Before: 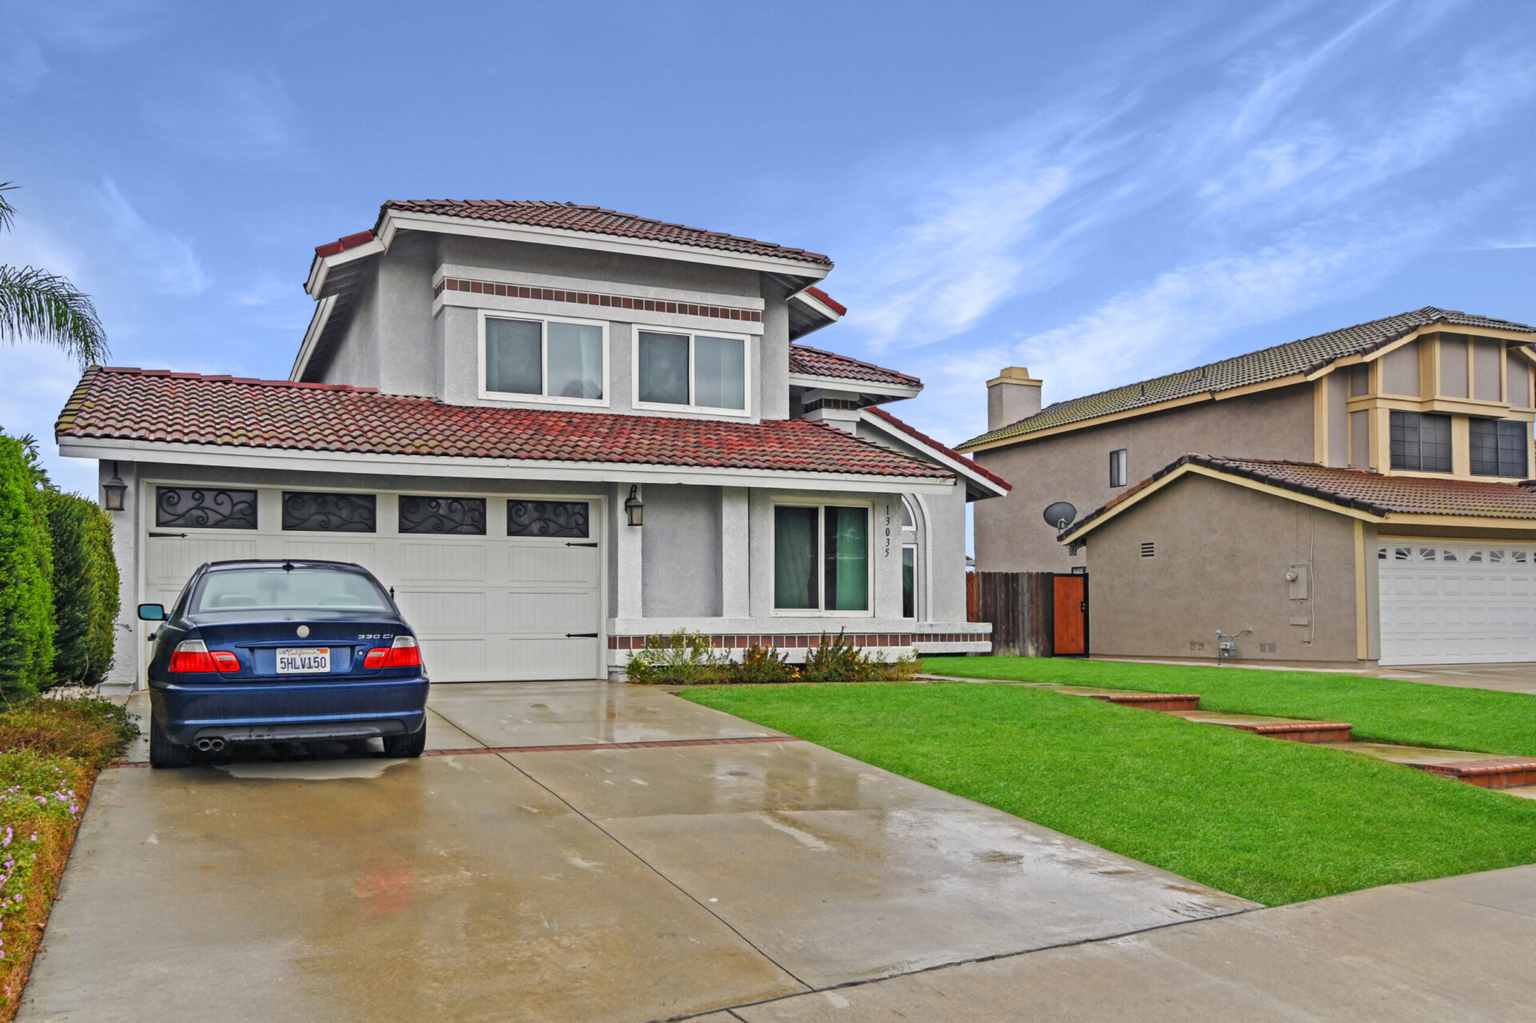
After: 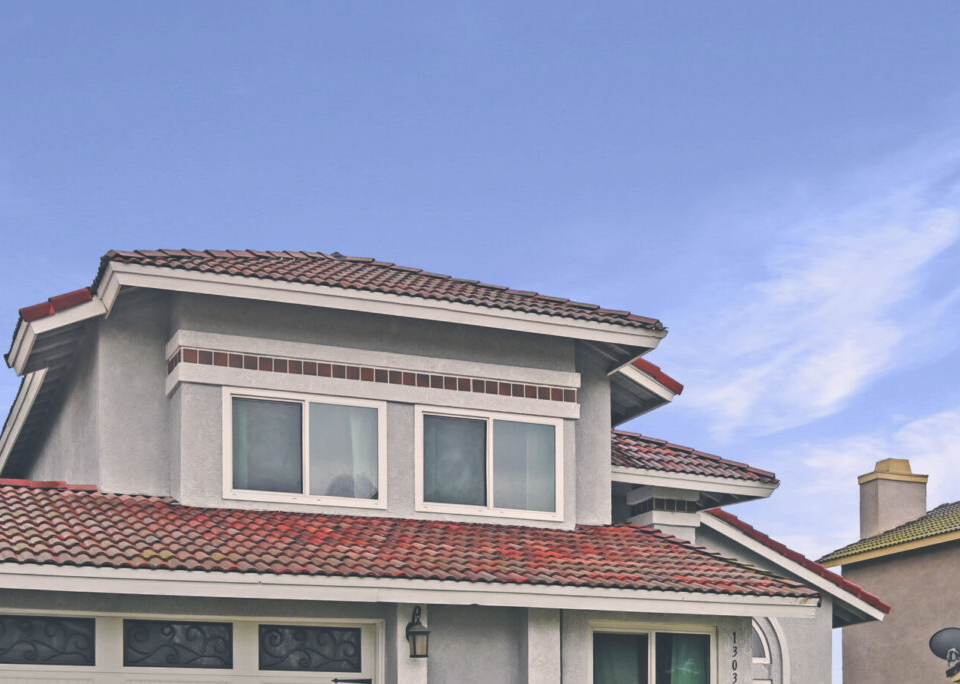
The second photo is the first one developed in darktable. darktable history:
exposure: black level correction -0.028, compensate highlight preservation false
crop: left 19.556%, right 30.401%, bottom 46.458%
color correction: highlights a* 5.38, highlights b* 5.3, shadows a* -4.26, shadows b* -5.11
